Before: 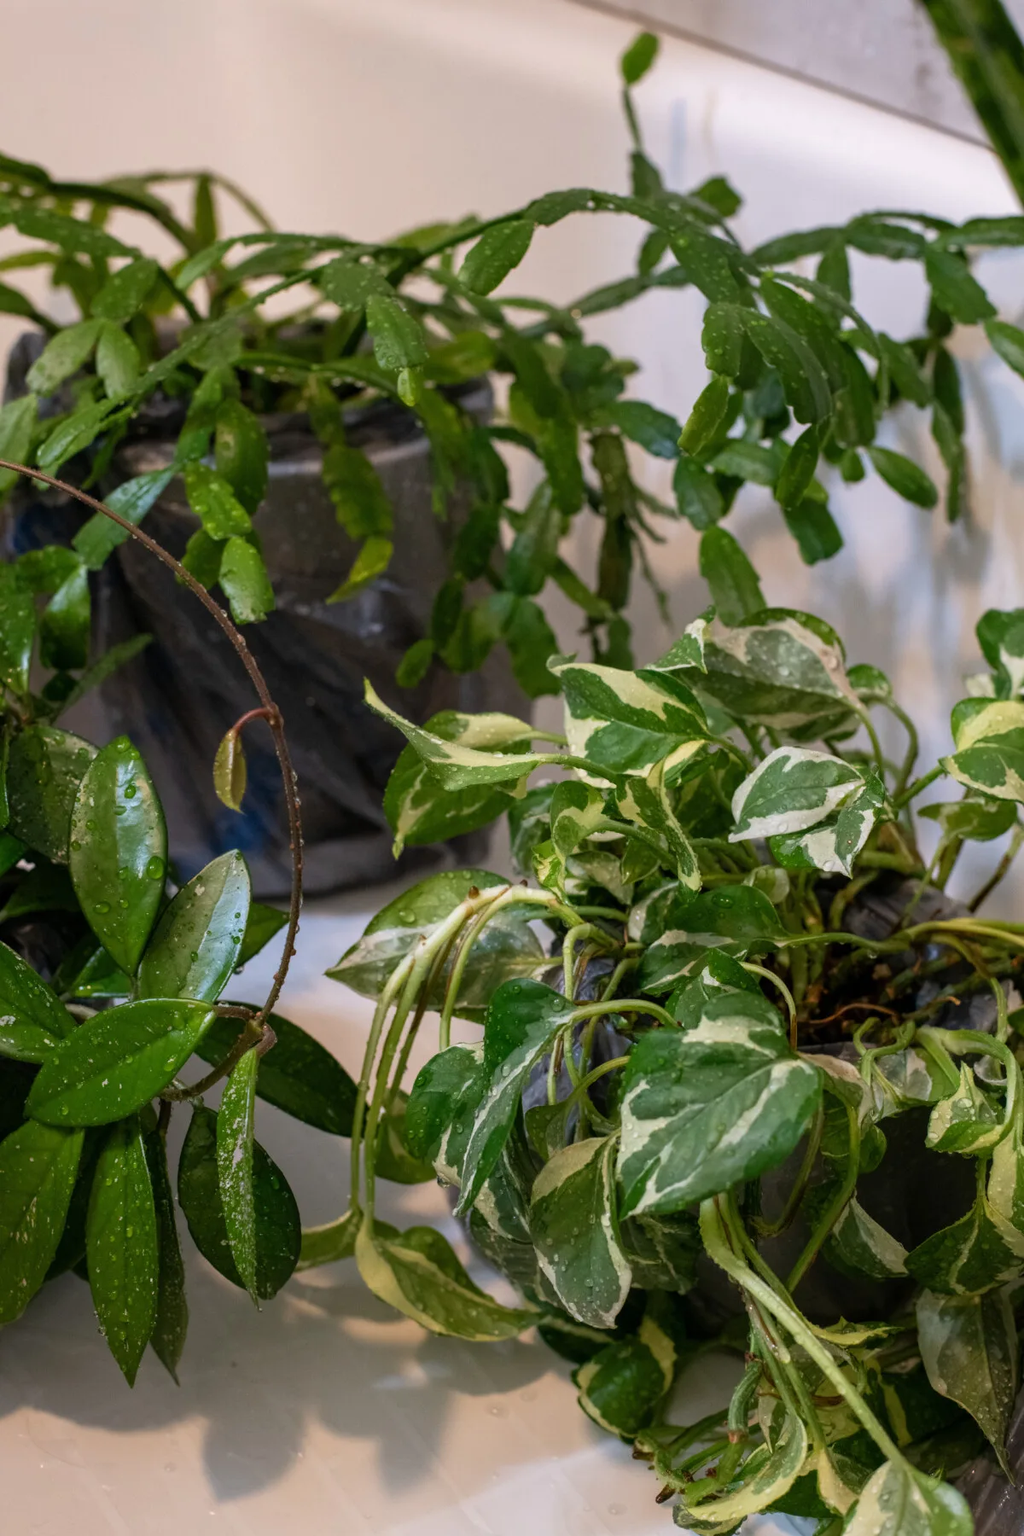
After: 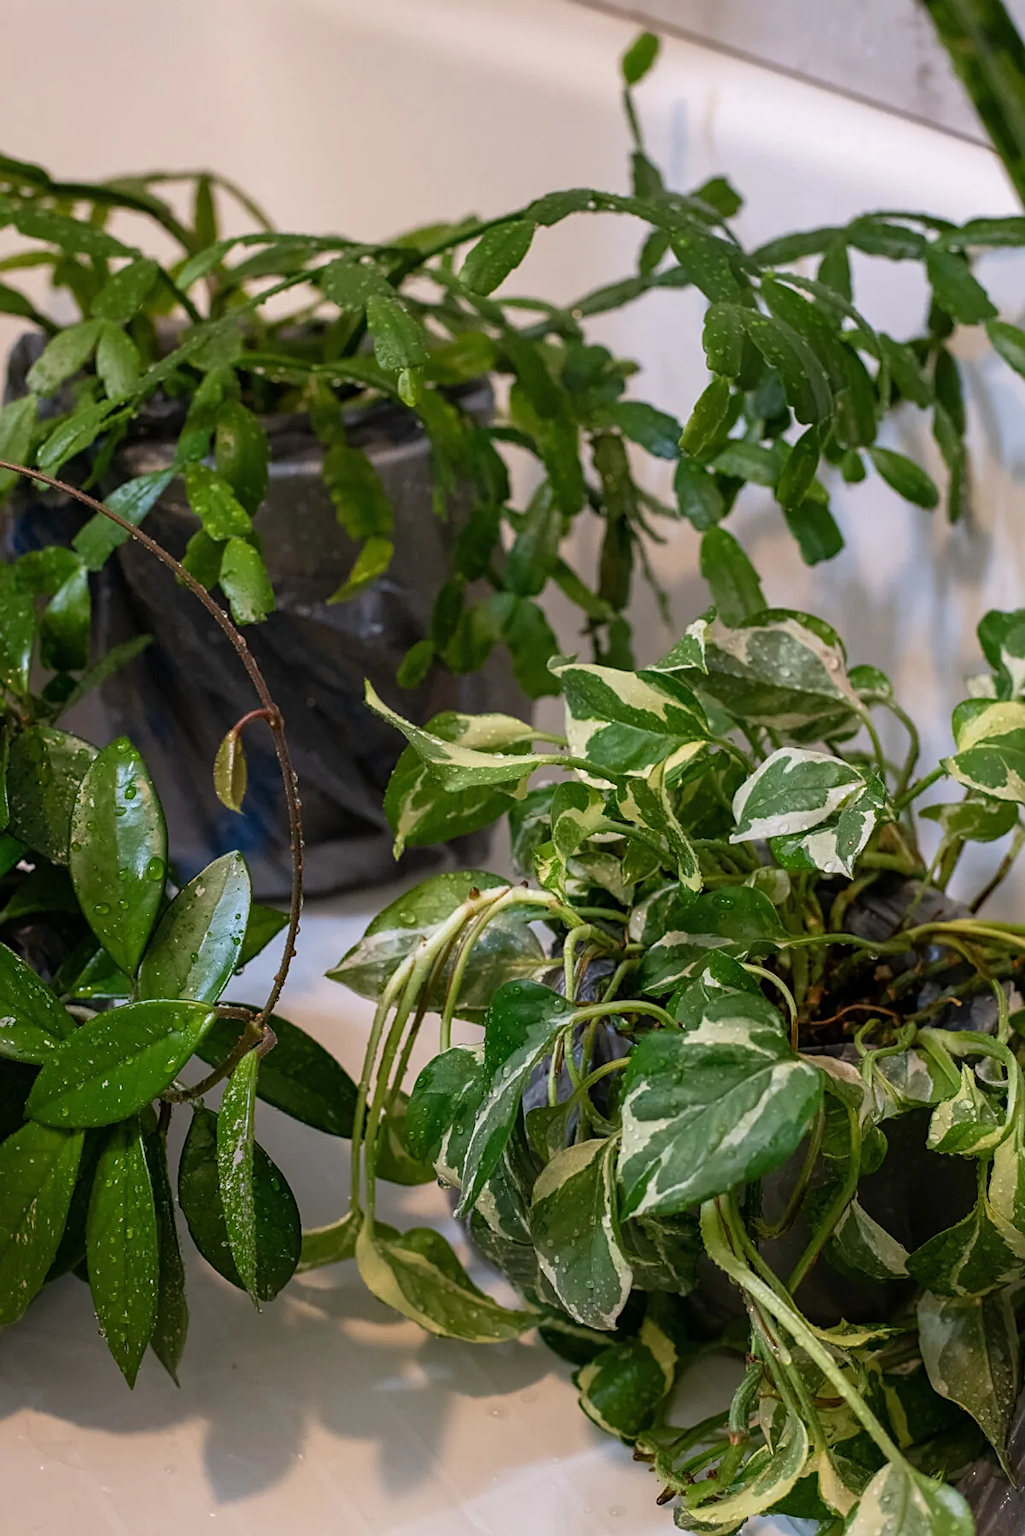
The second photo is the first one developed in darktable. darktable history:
crop: bottom 0.071%
sharpen: on, module defaults
